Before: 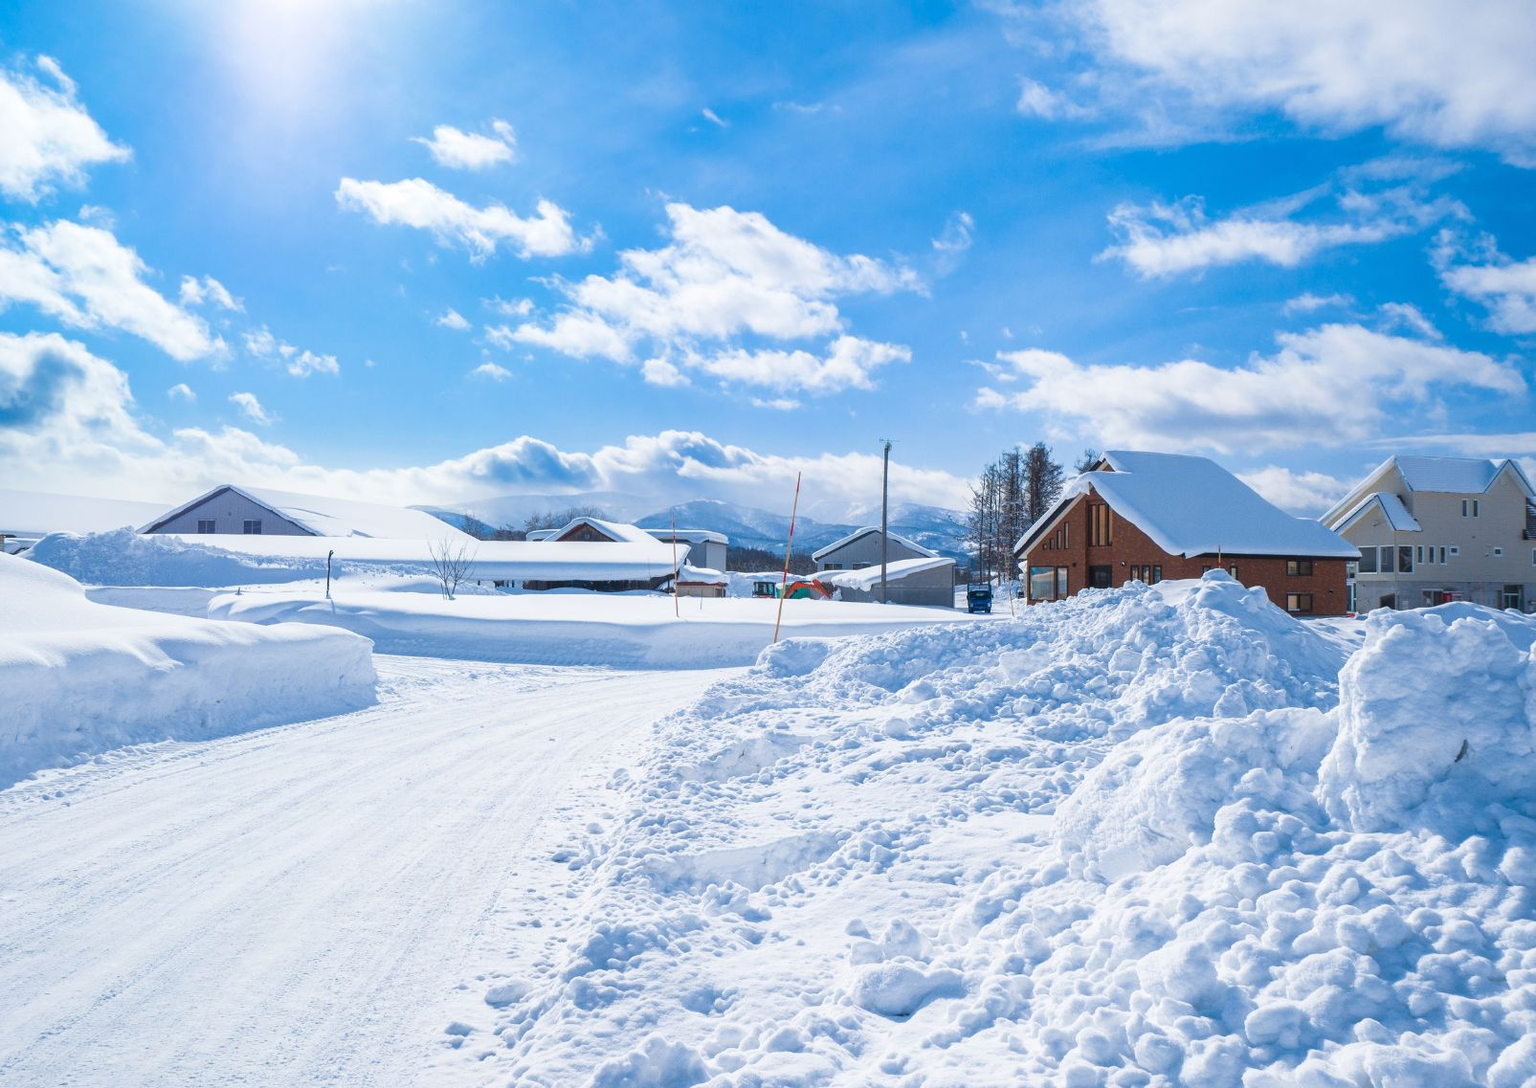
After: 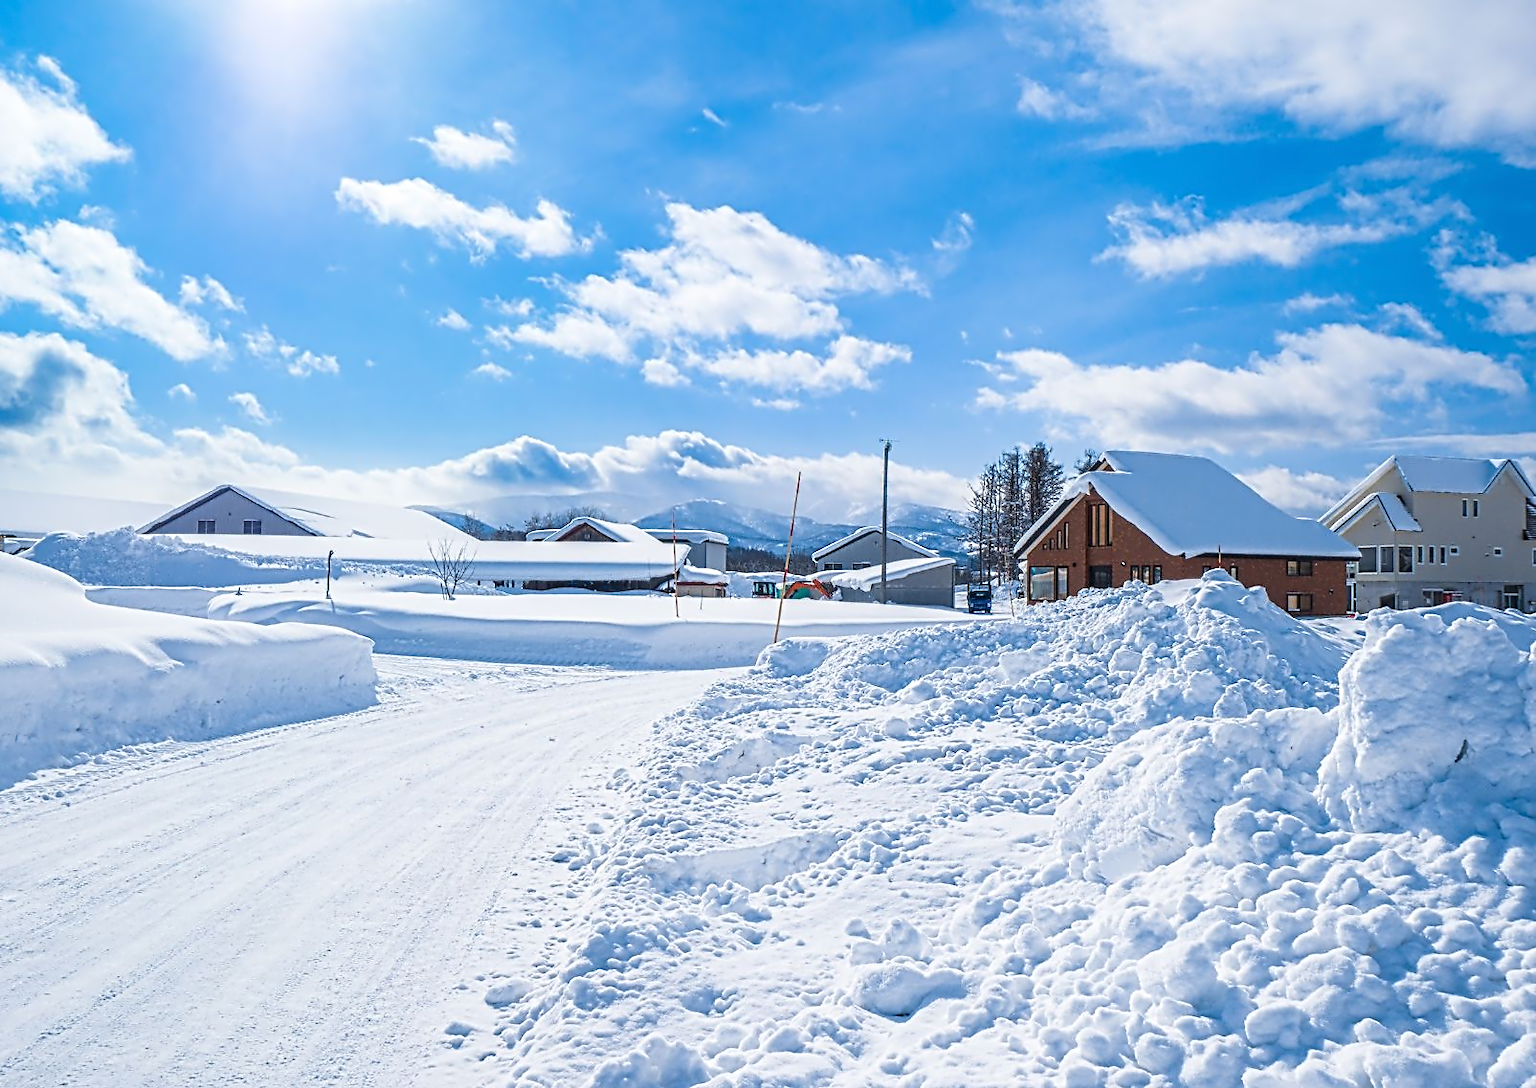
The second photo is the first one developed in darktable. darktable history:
contrast equalizer: octaves 7, y [[0.5, 0.5, 0.5, 0.515, 0.749, 0.84], [0.5 ×6], [0.5 ×6], [0, 0, 0, 0.001, 0.067, 0.262], [0 ×6]]
